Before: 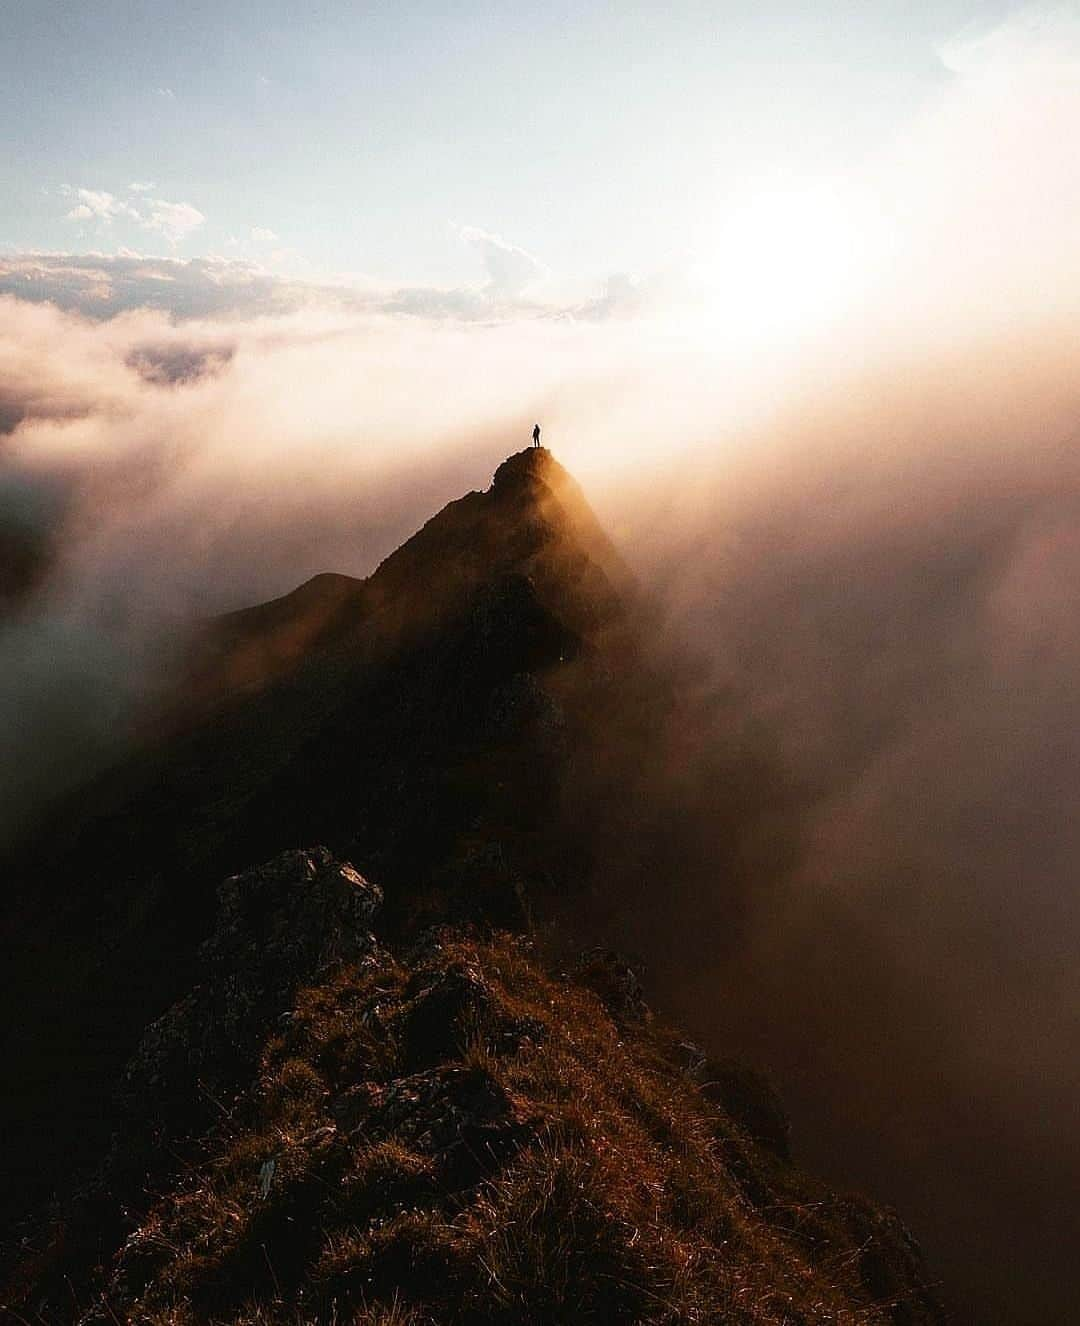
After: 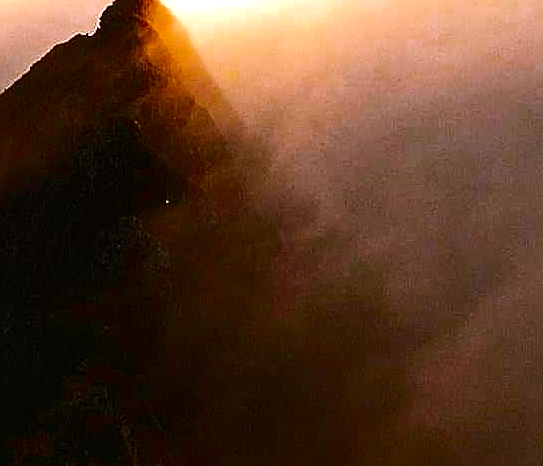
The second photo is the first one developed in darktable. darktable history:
crop: left 36.551%, top 34.508%, right 13.136%, bottom 30.319%
contrast brightness saturation: contrast 0.196, brightness -0.106, saturation 0.096
sharpen: amount 0.499
exposure: exposure 1 EV, compensate highlight preservation false
color zones: curves: ch0 [(0.11, 0.396) (0.195, 0.36) (0.25, 0.5) (0.303, 0.412) (0.357, 0.544) (0.75, 0.5) (0.967, 0.328)]; ch1 [(0, 0.468) (0.112, 0.512) (0.202, 0.6) (0.25, 0.5) (0.307, 0.352) (0.357, 0.544) (0.75, 0.5) (0.963, 0.524)]
